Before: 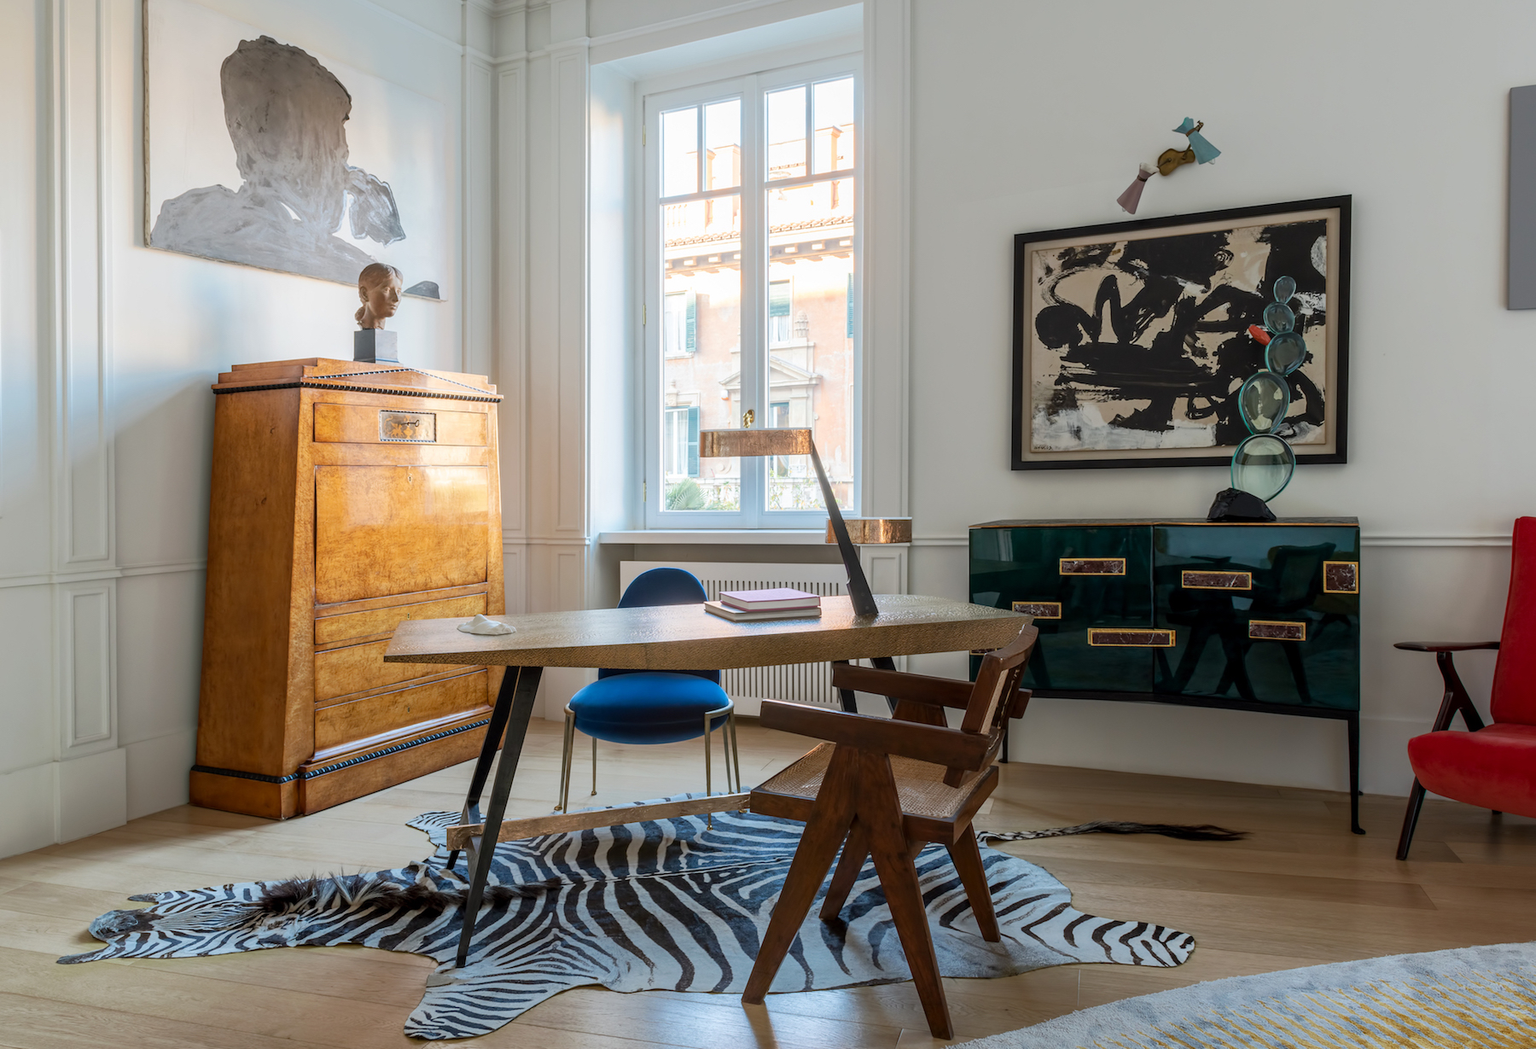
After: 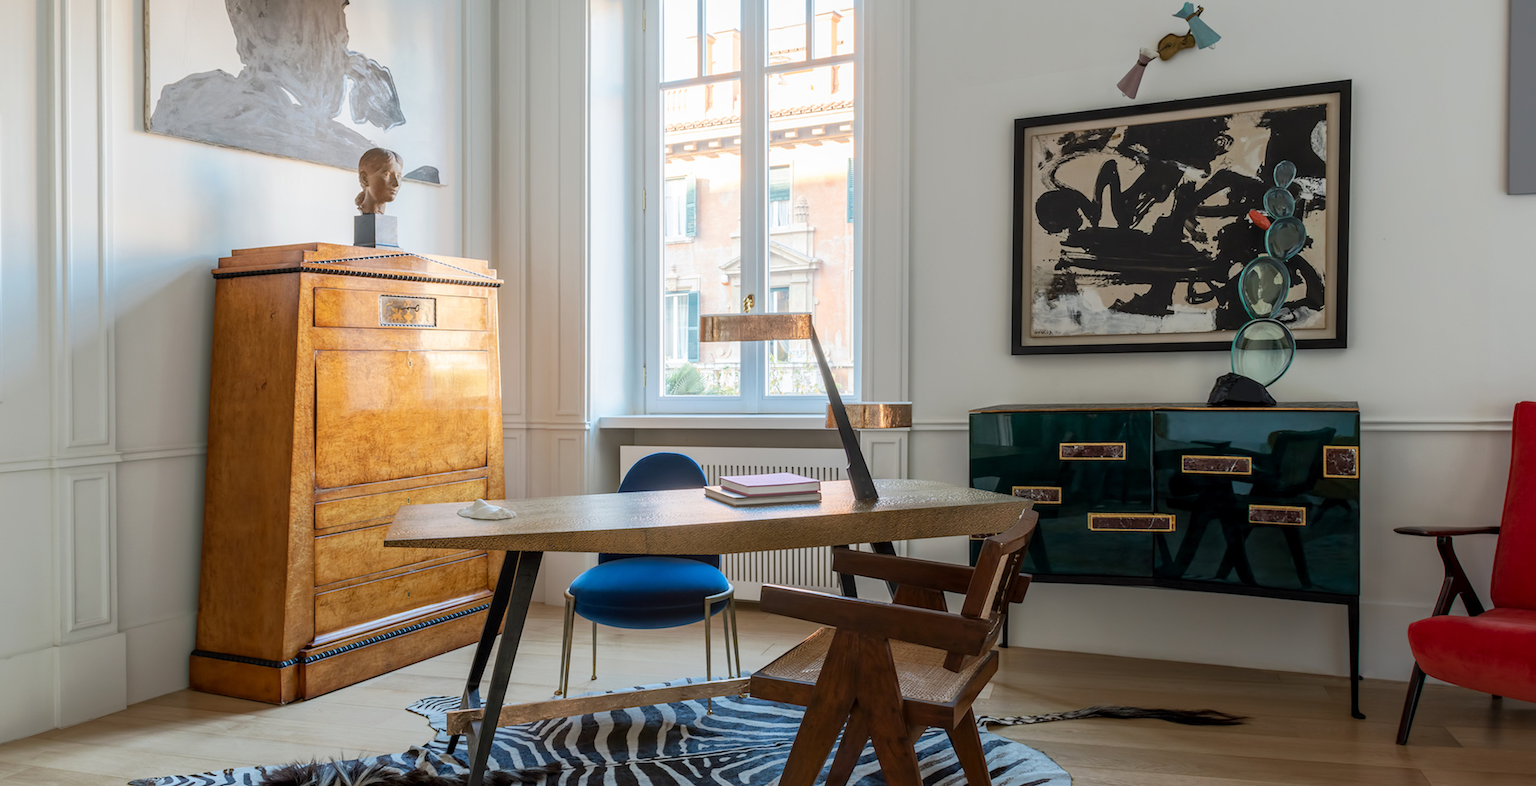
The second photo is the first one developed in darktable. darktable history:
crop: top 11.018%, bottom 13.926%
